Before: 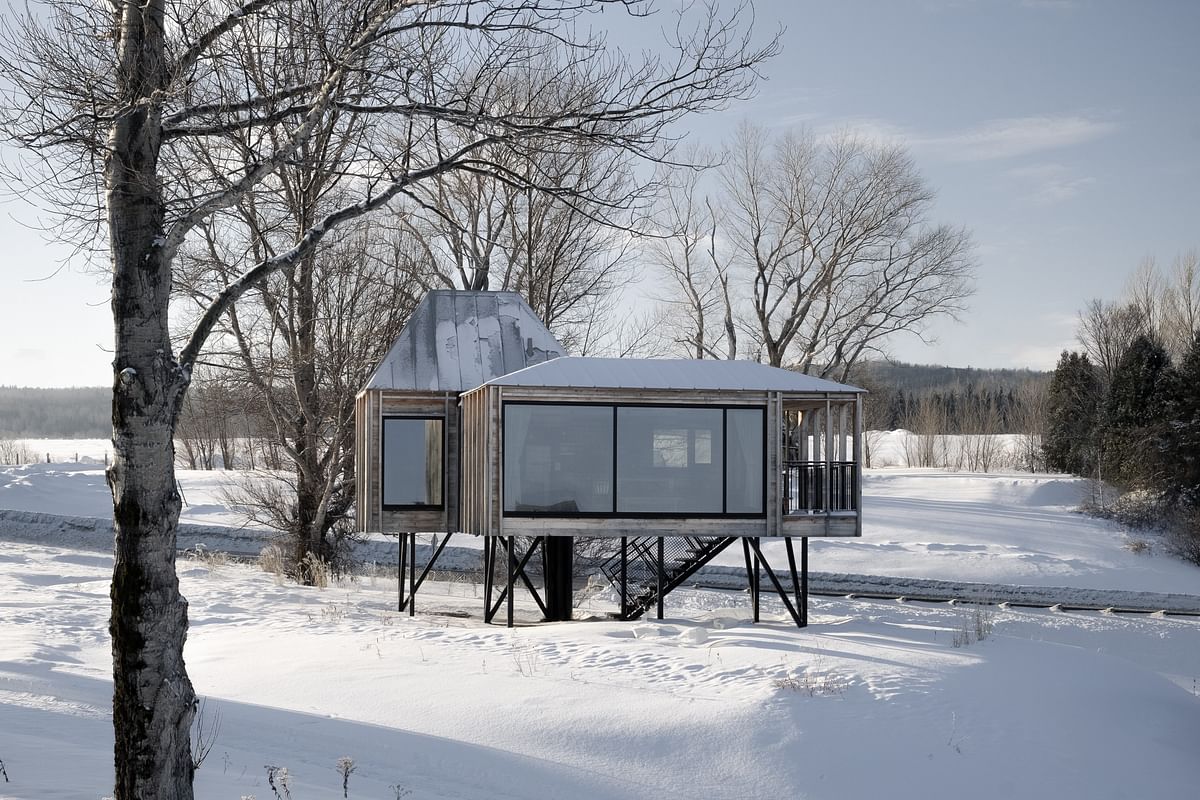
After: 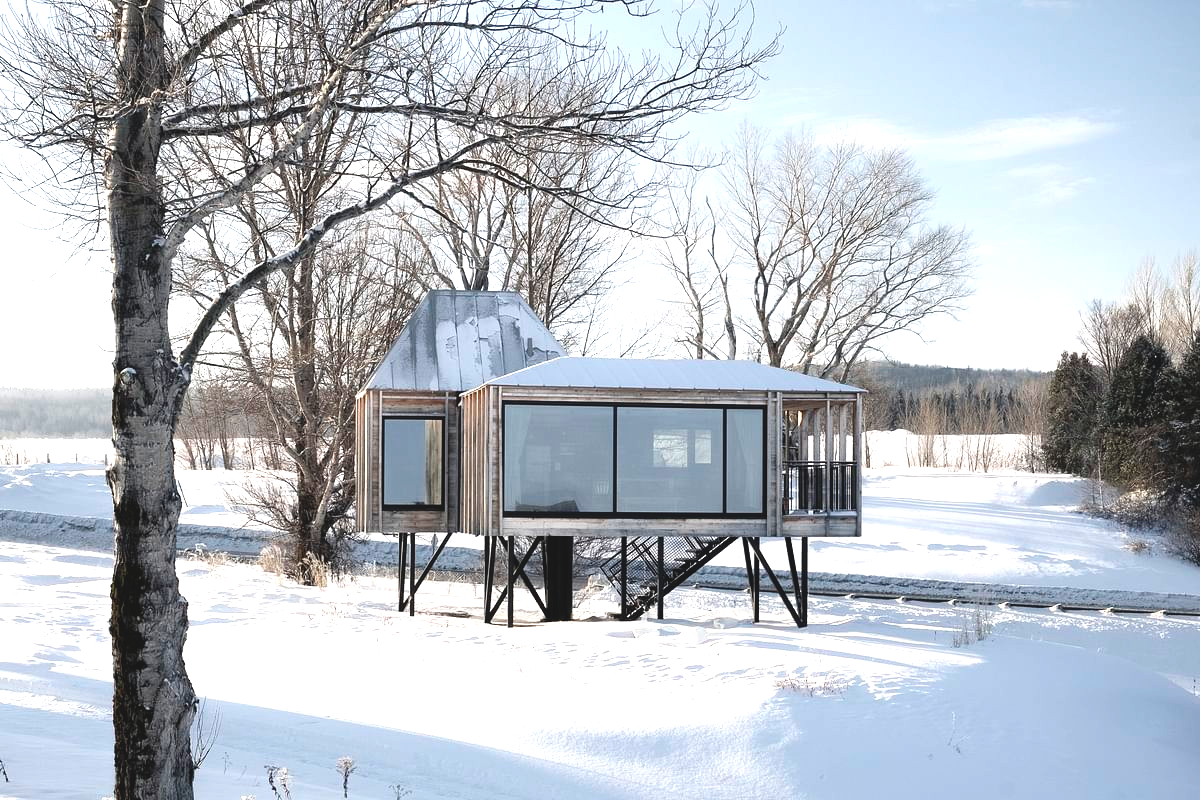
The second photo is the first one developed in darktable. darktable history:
exposure: black level correction -0.005, exposure 1.002 EV, compensate highlight preservation false
